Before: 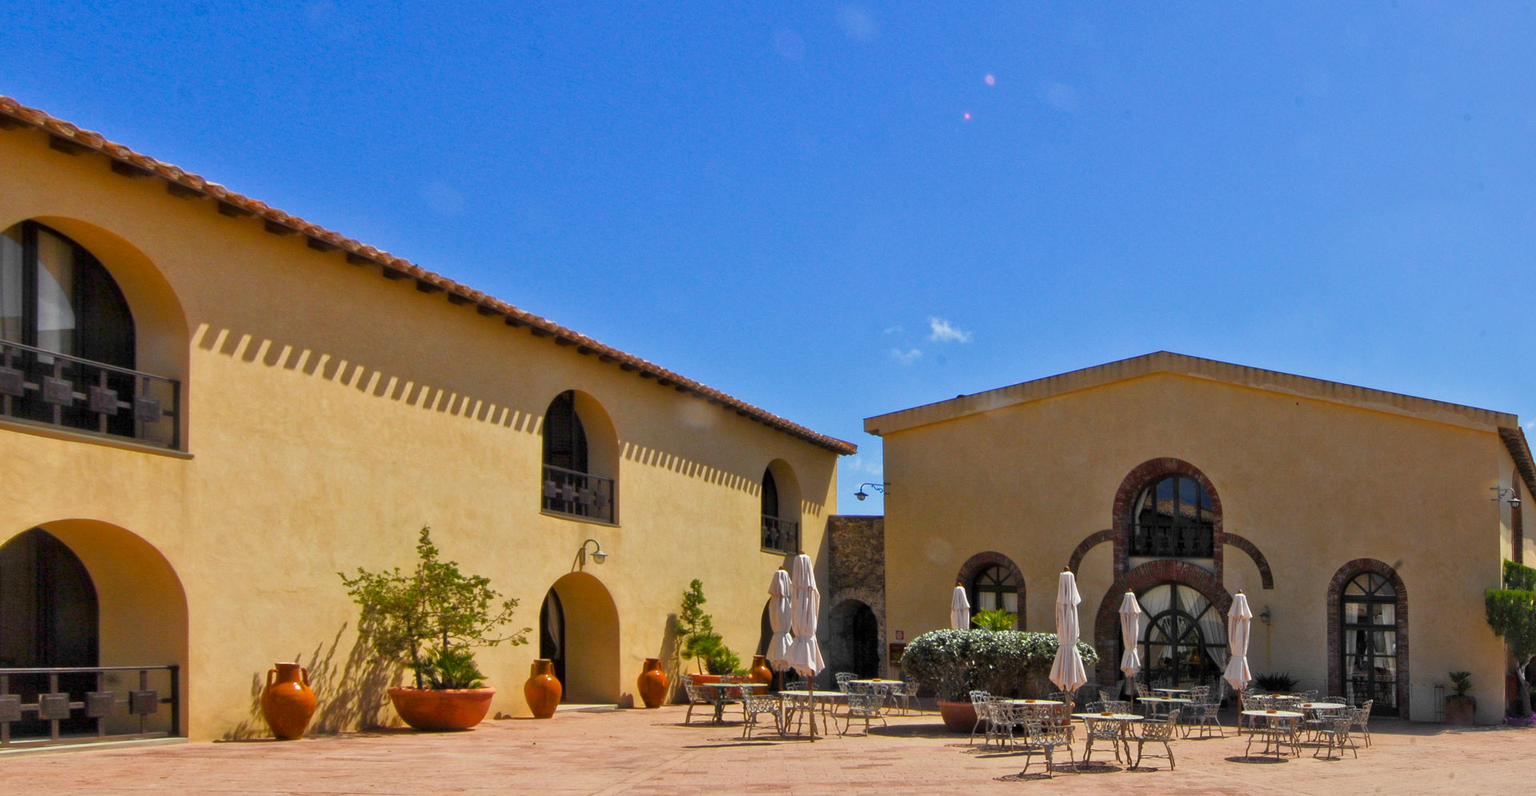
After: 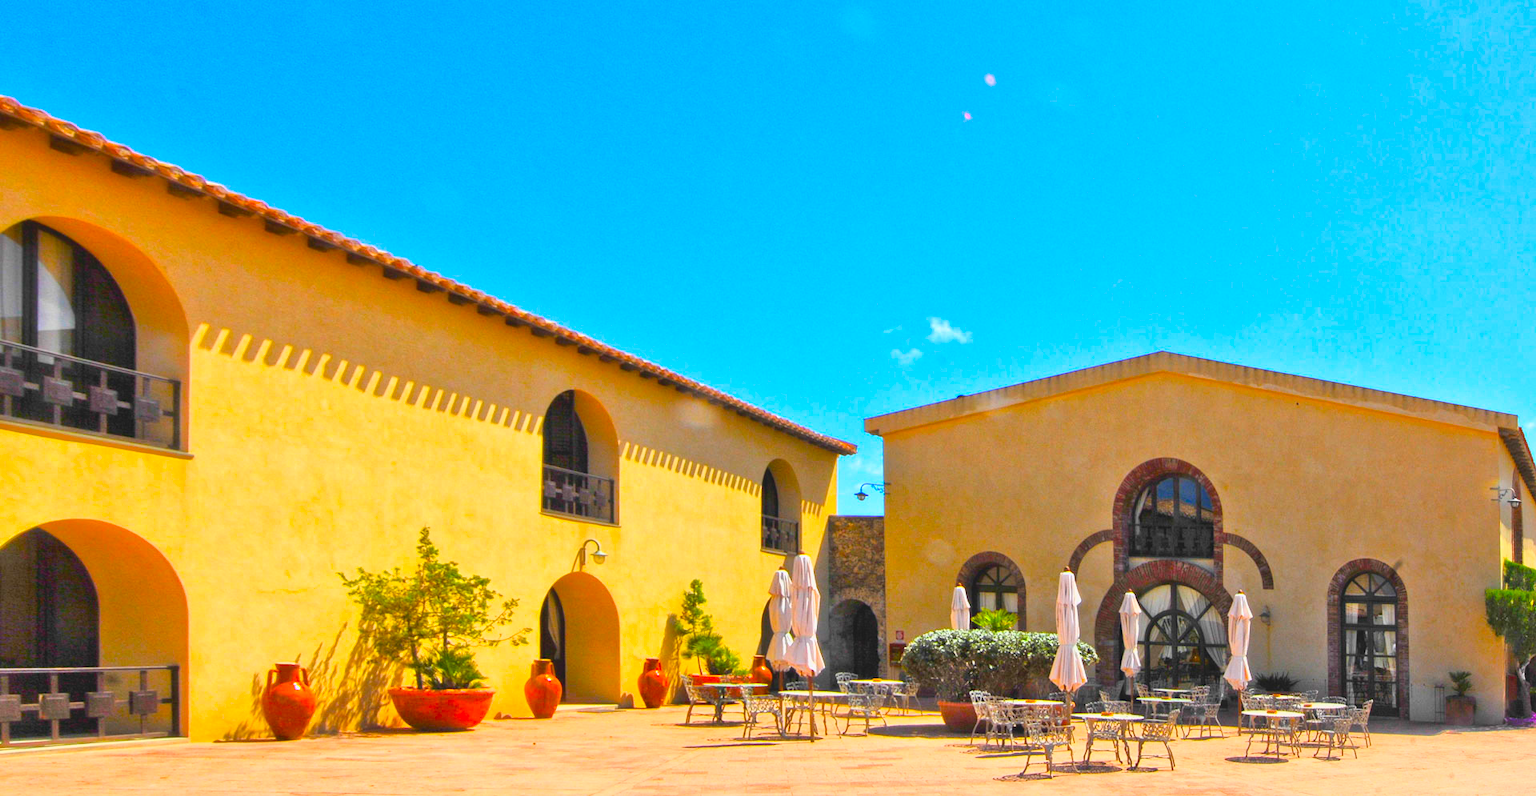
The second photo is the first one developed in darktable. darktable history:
contrast brightness saturation: contrast 0.2, brightness 0.16, saturation 0.22
lowpass: radius 0.1, contrast 0.85, saturation 1.1, unbound 0
exposure: black level correction 0, exposure 0.7 EV, compensate exposure bias true, compensate highlight preservation false
color balance: output saturation 120%
